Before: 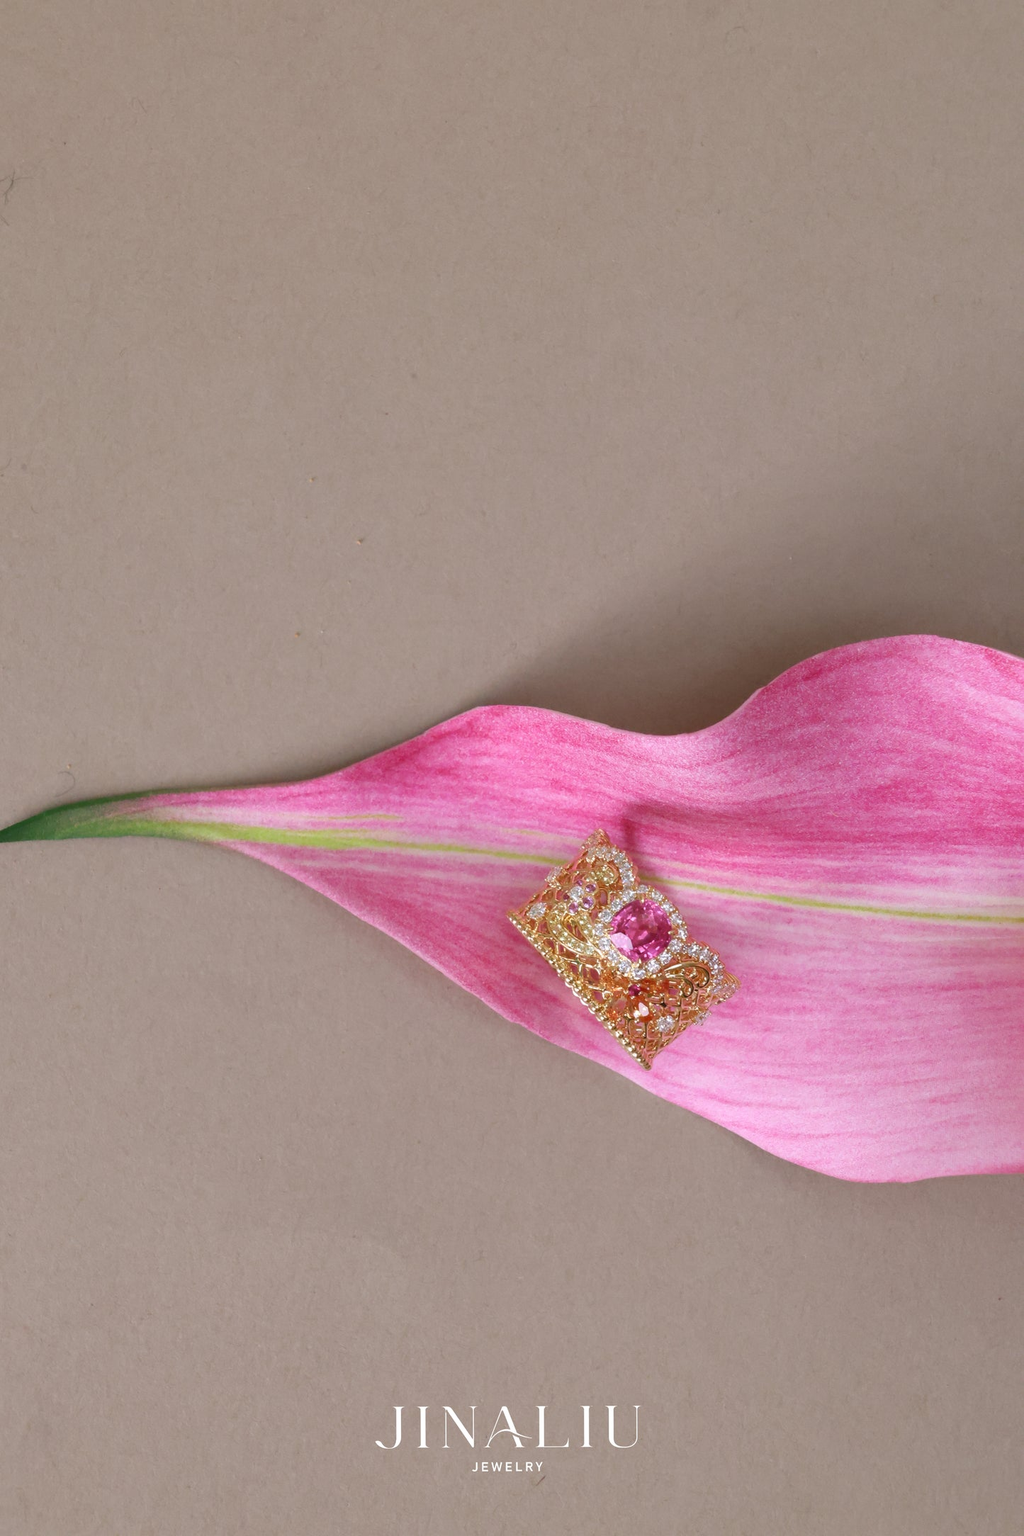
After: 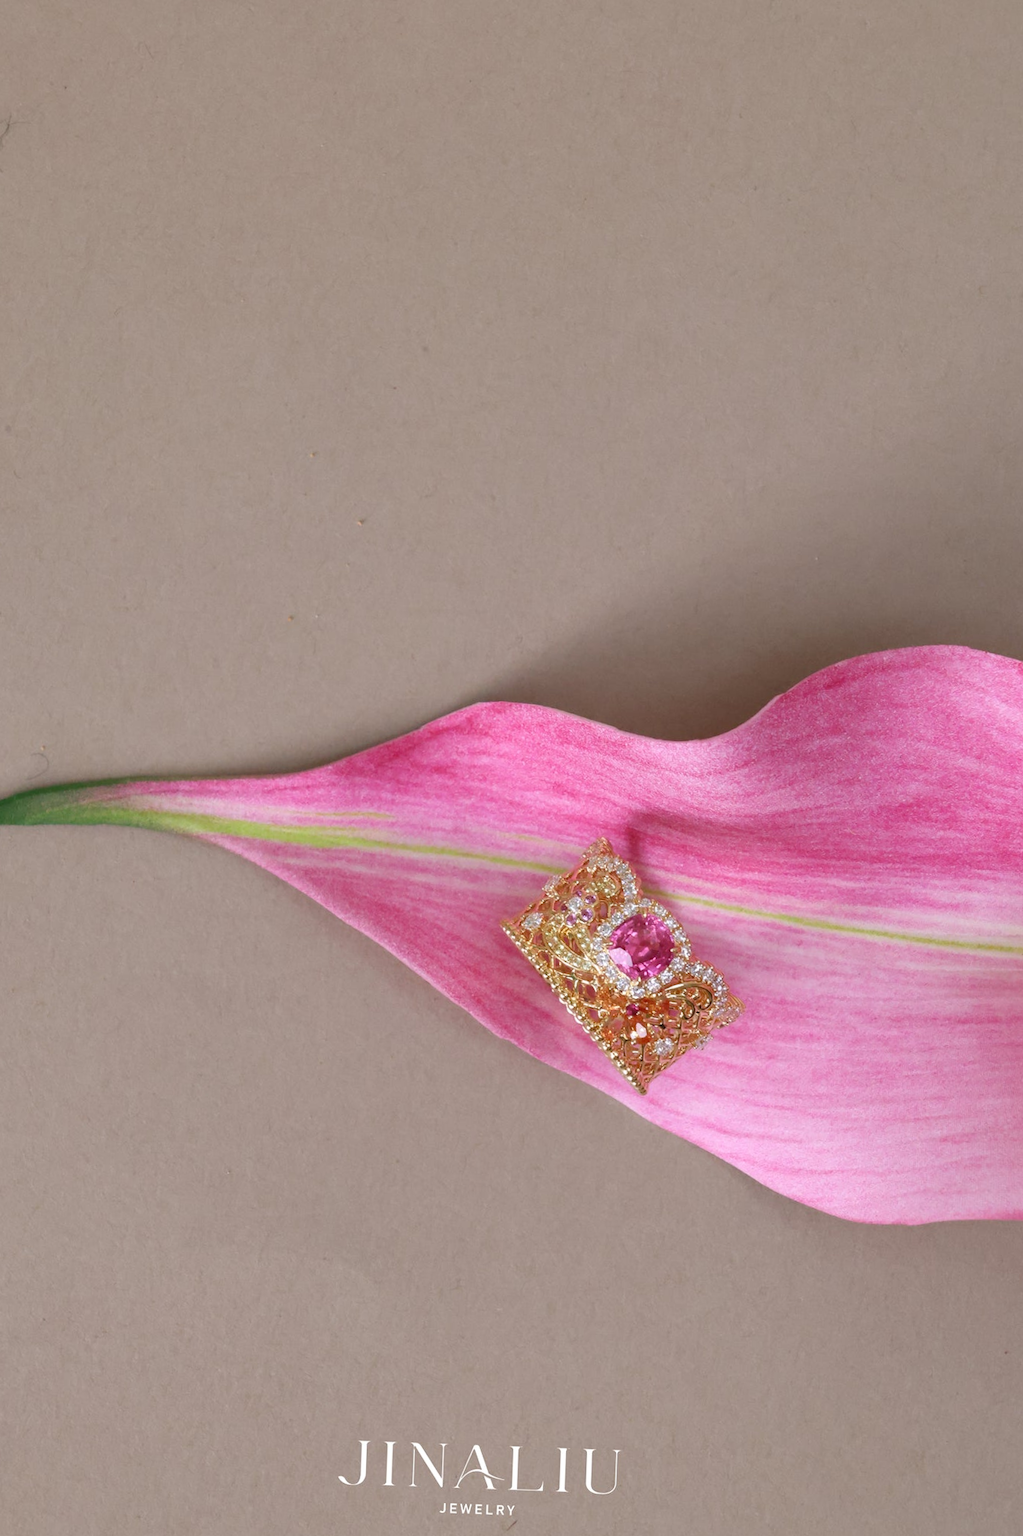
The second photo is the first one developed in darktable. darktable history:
crop and rotate: angle -2.34°
